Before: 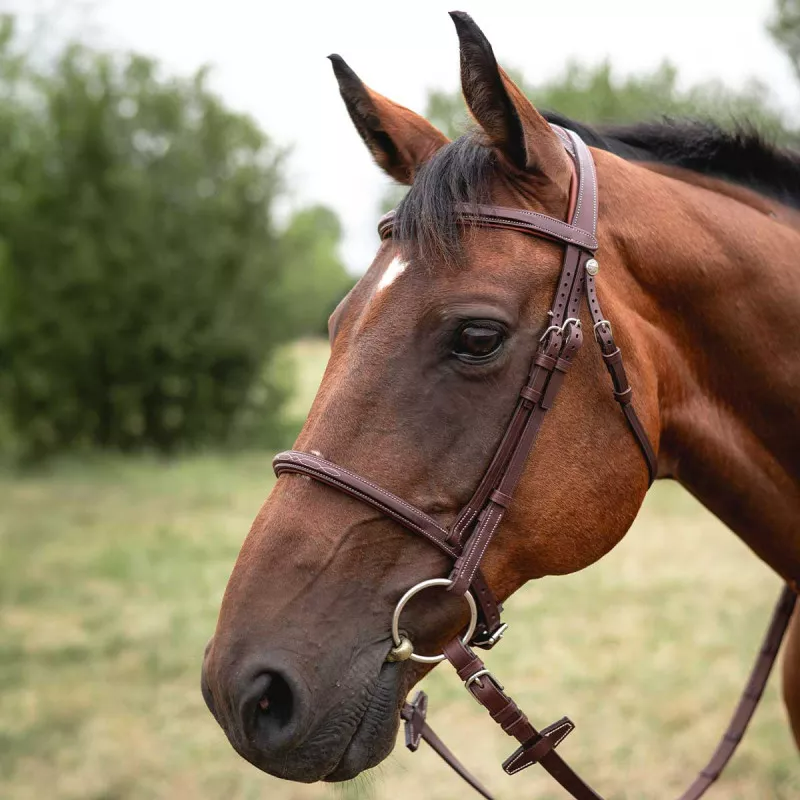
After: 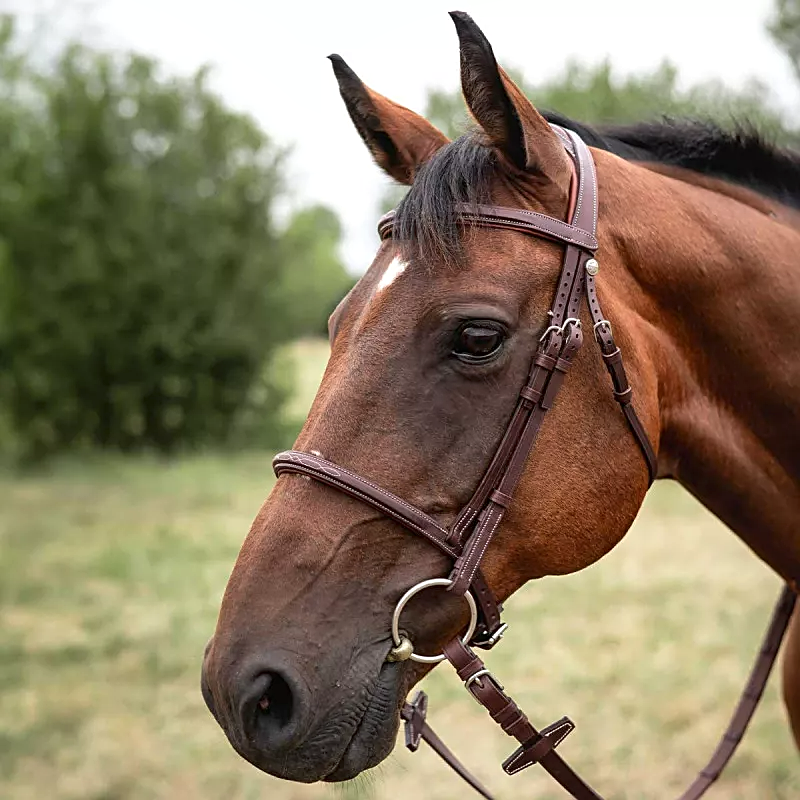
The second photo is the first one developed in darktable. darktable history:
local contrast: mode bilateral grid, contrast 20, coarseness 50, detail 120%, midtone range 0.2
sharpen: on, module defaults
